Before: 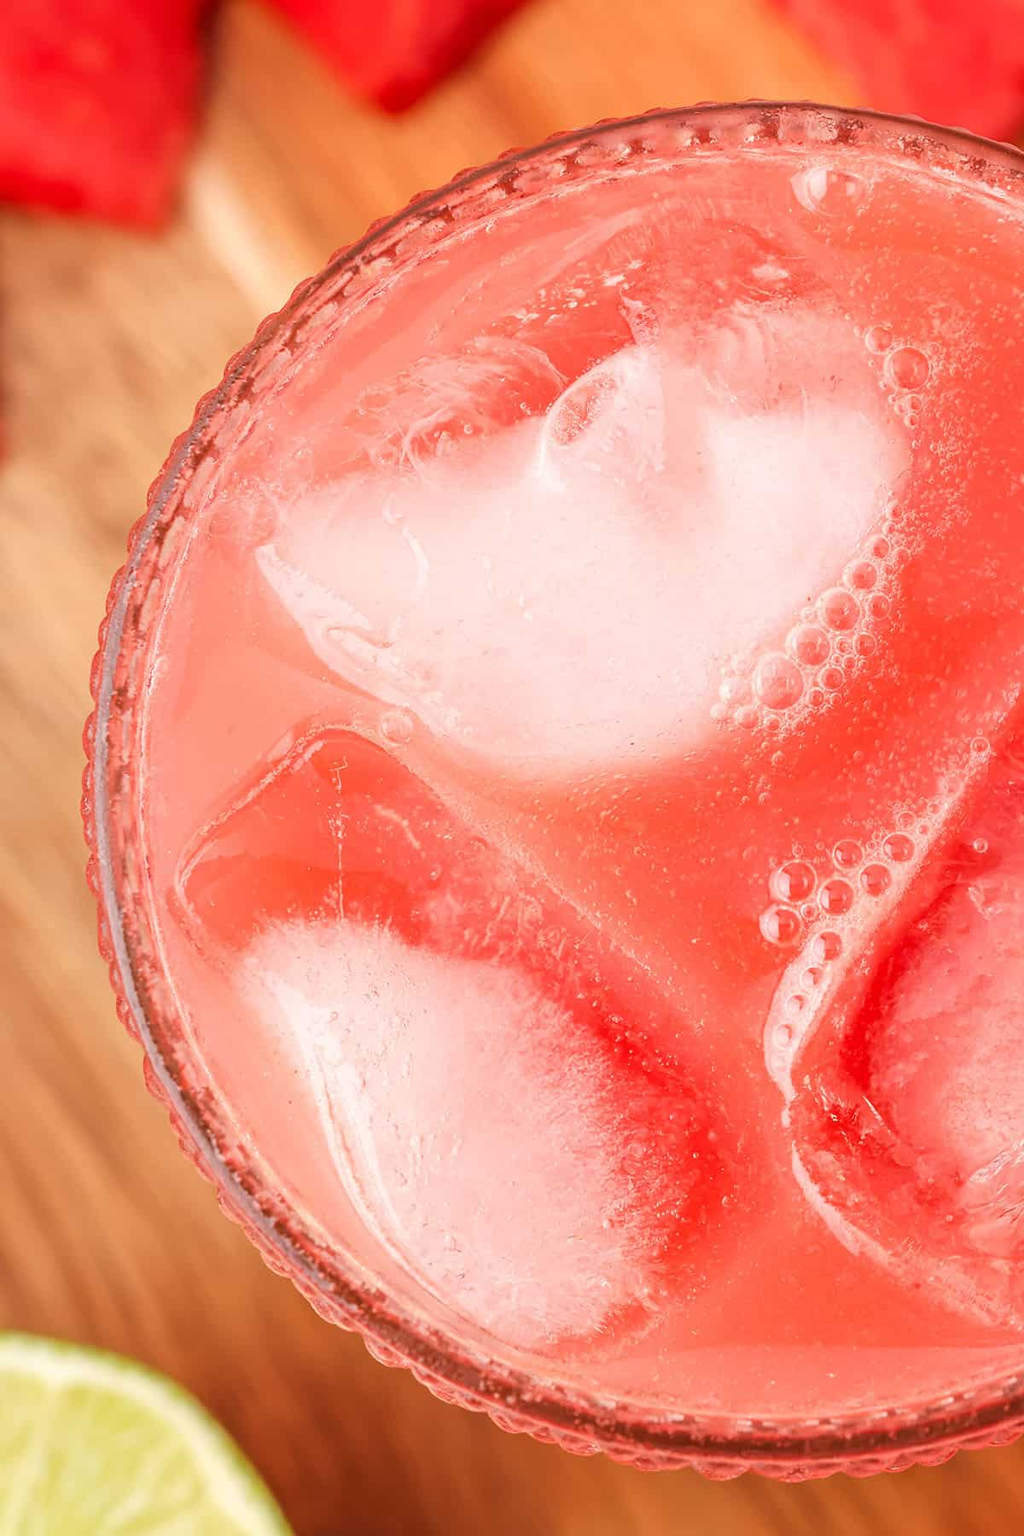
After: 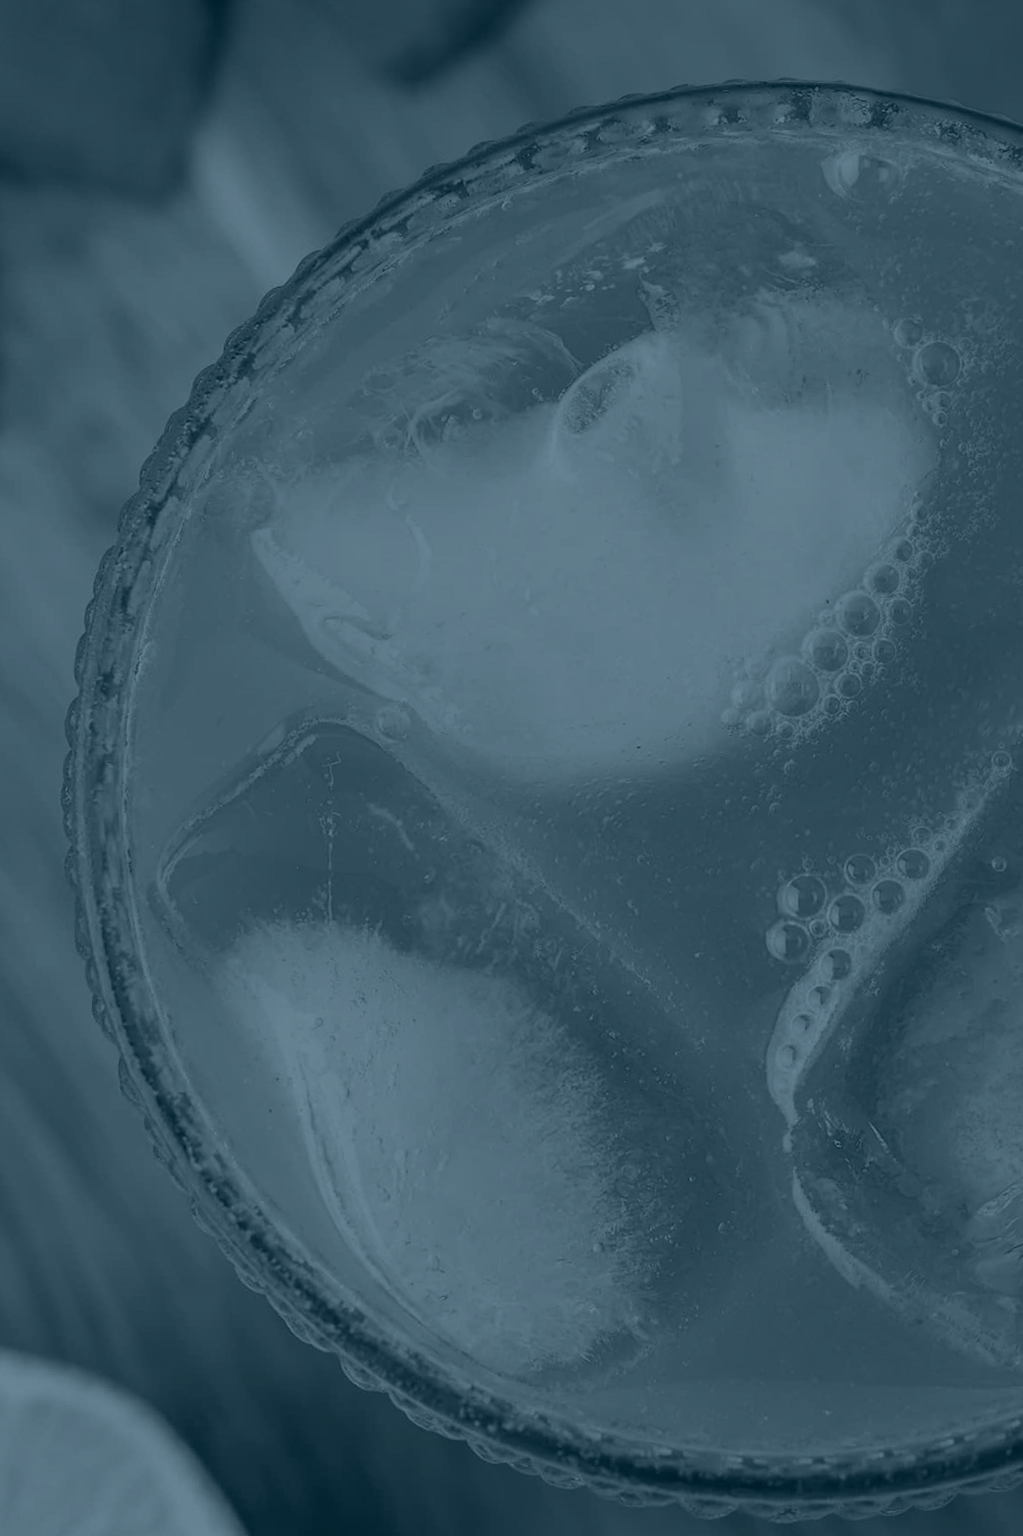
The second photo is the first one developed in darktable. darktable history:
colorize: hue 194.4°, saturation 29%, source mix 61.75%, lightness 3.98%, version 1
crop and rotate: angle -1.69°
